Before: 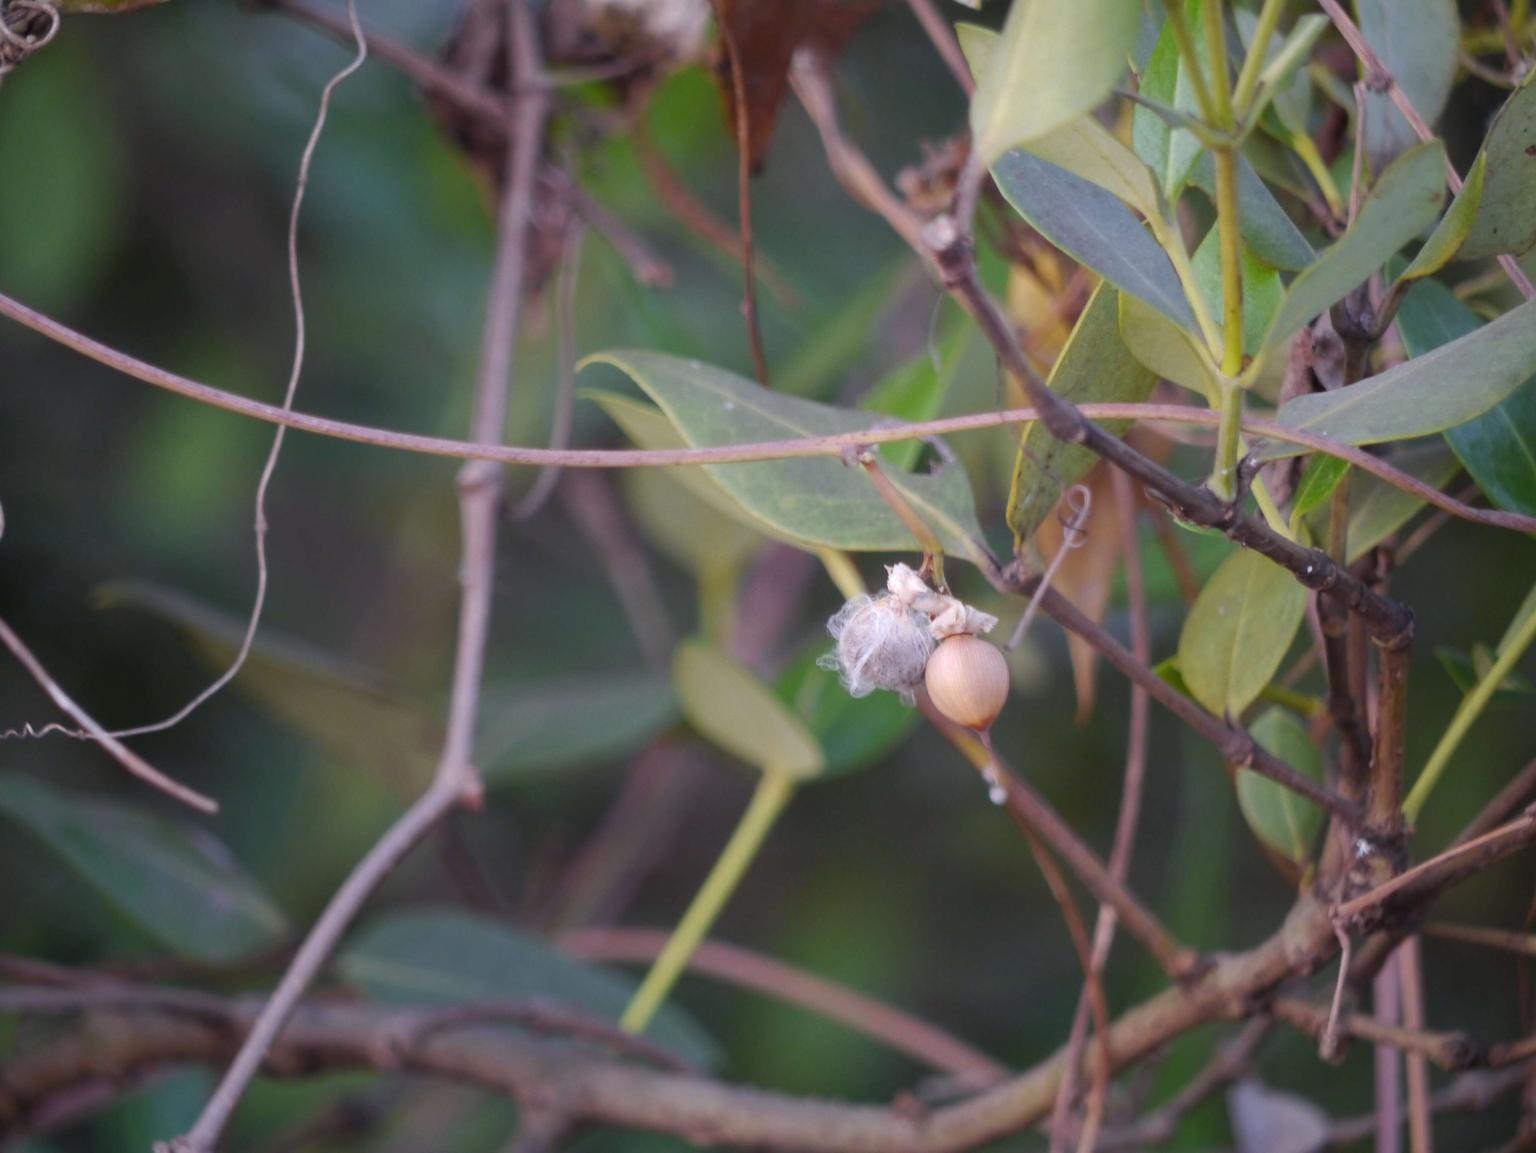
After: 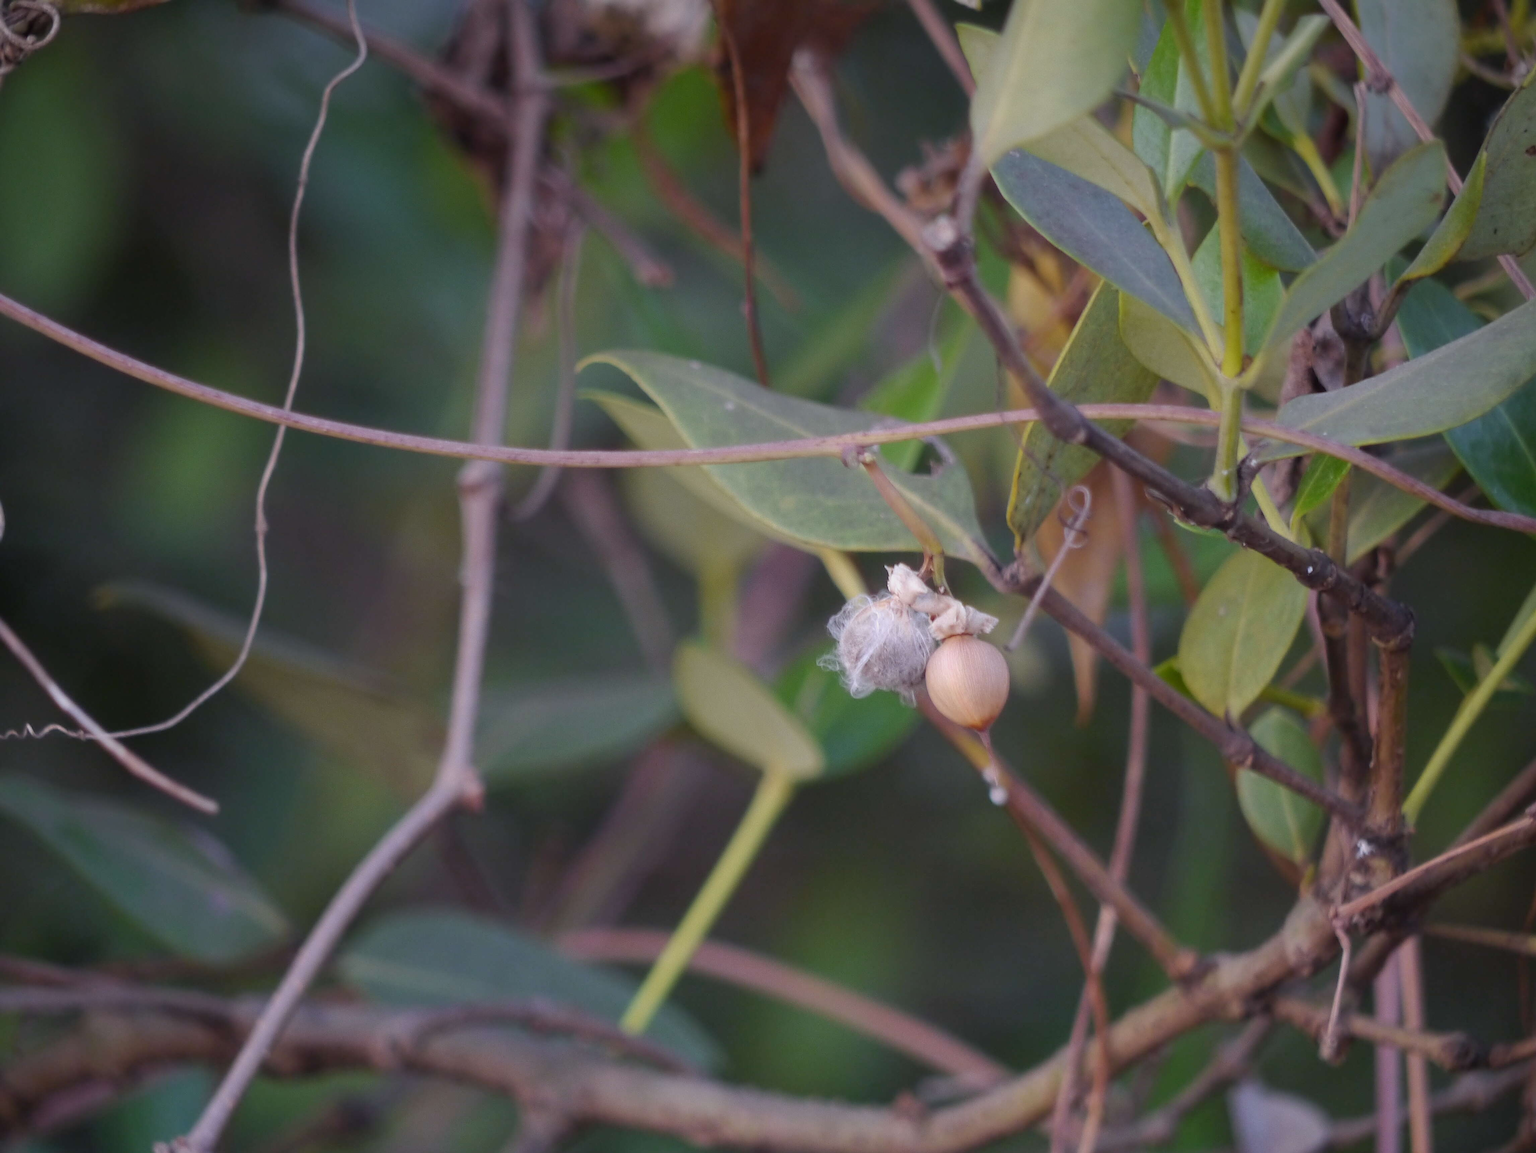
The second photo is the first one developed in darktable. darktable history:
graduated density: on, module defaults
sharpen: amount 0.55
